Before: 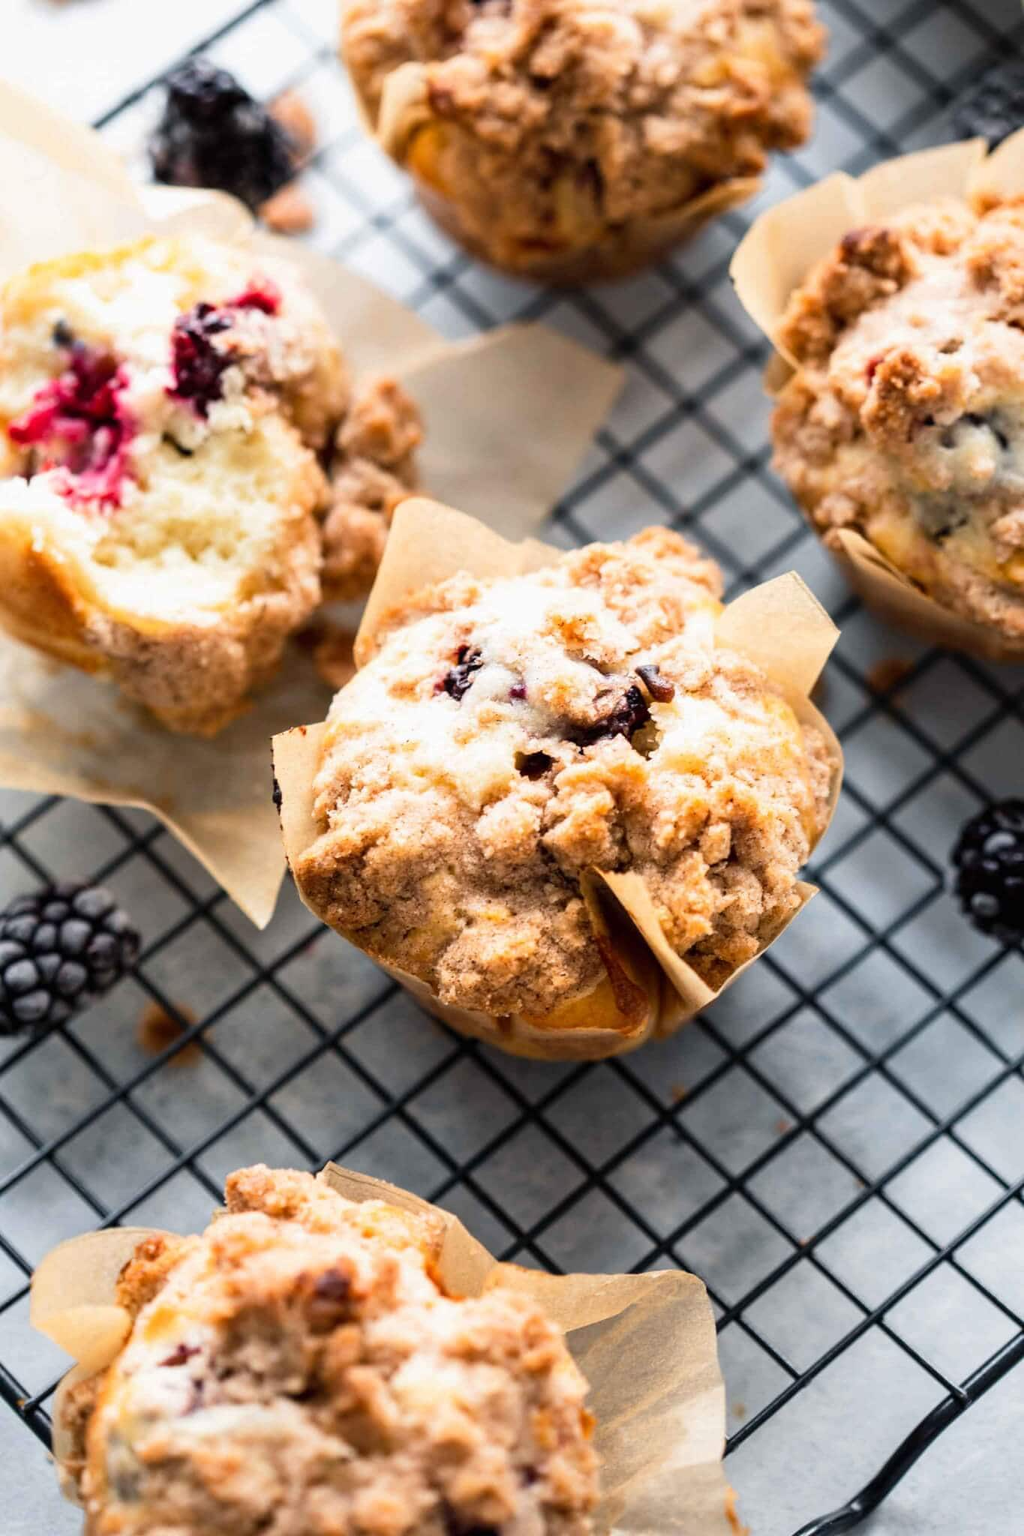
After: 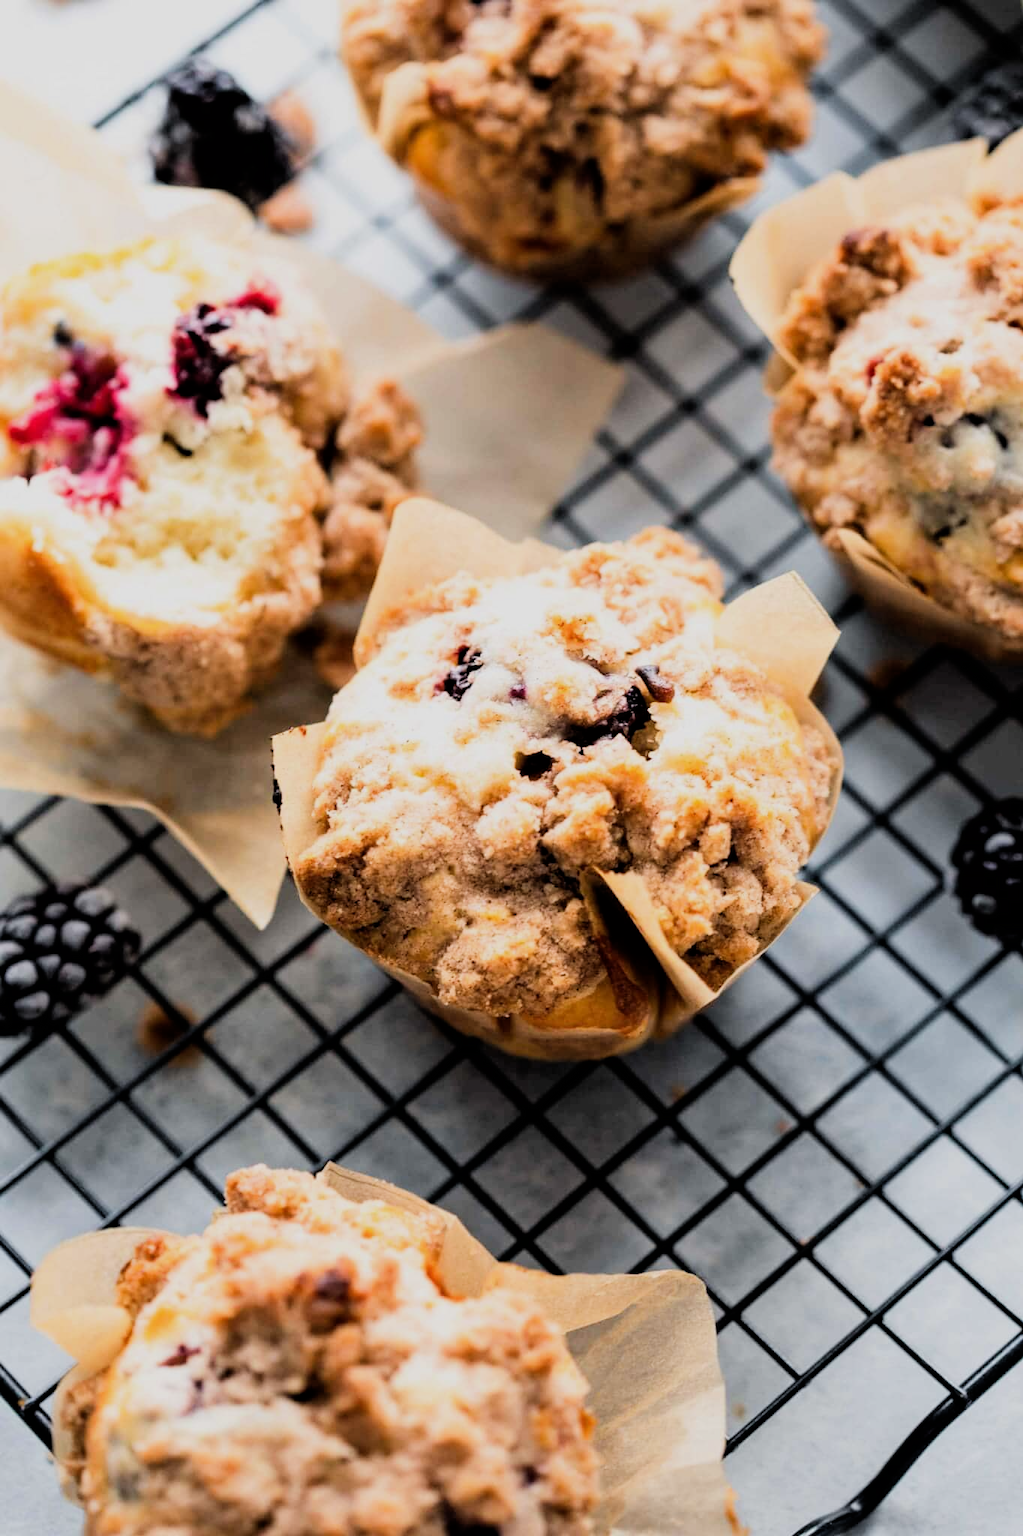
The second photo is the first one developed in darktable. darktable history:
filmic rgb: black relative exposure -5.05 EV, white relative exposure 3.96 EV, threshold 3.05 EV, hardness 2.89, contrast 1.202, enable highlight reconstruction true
